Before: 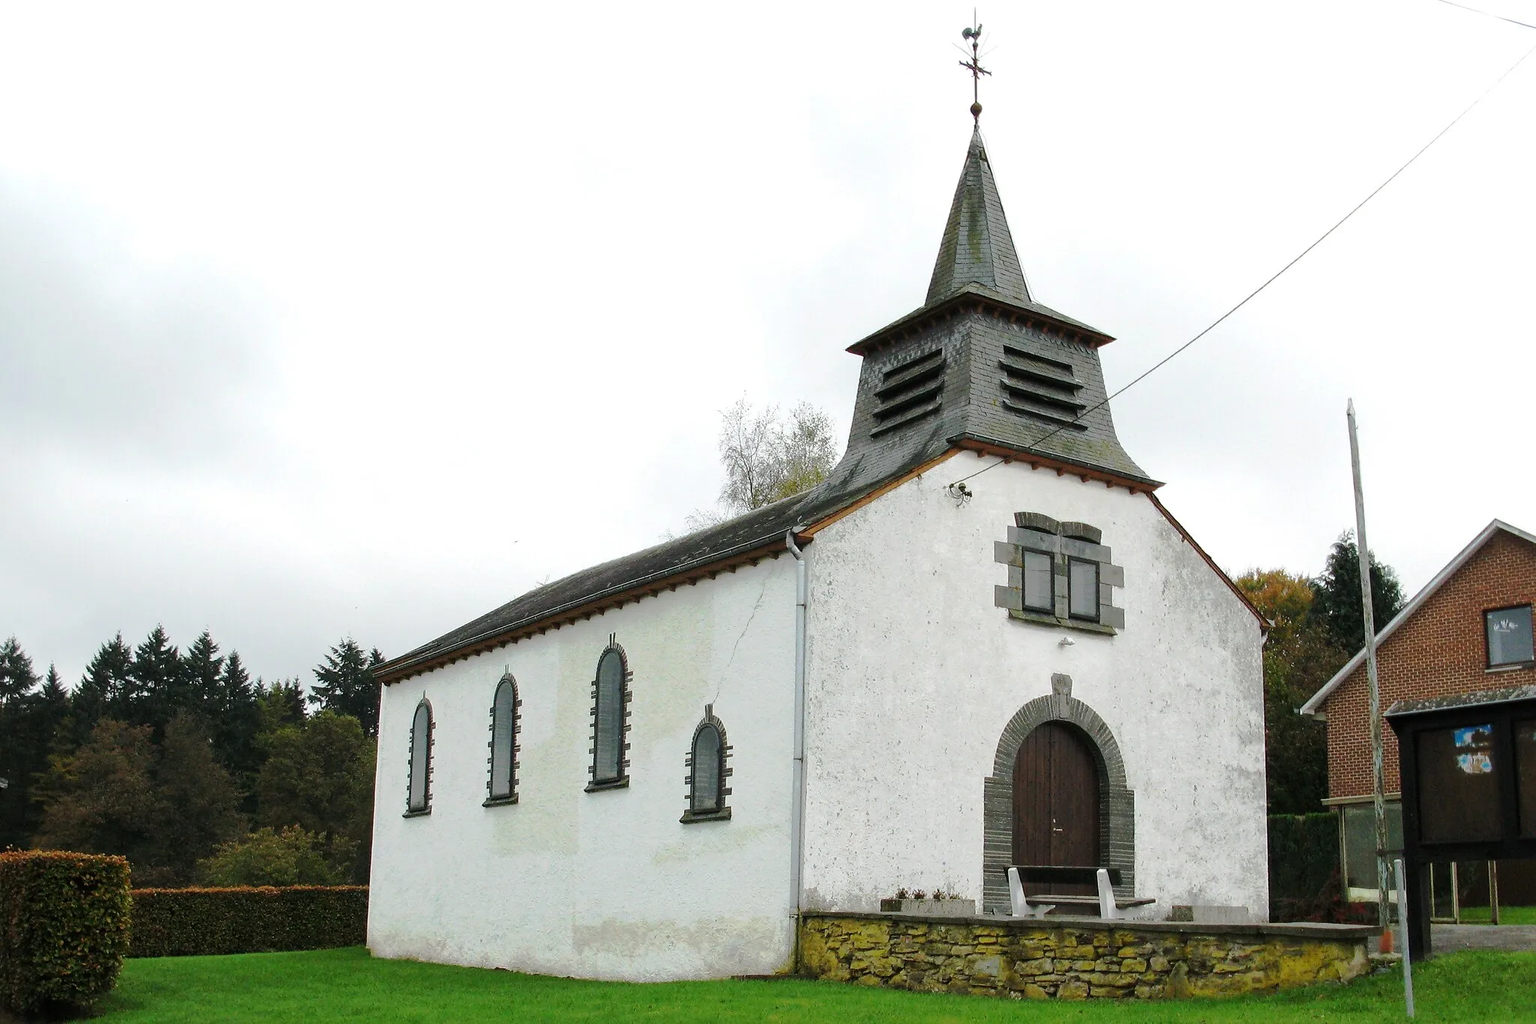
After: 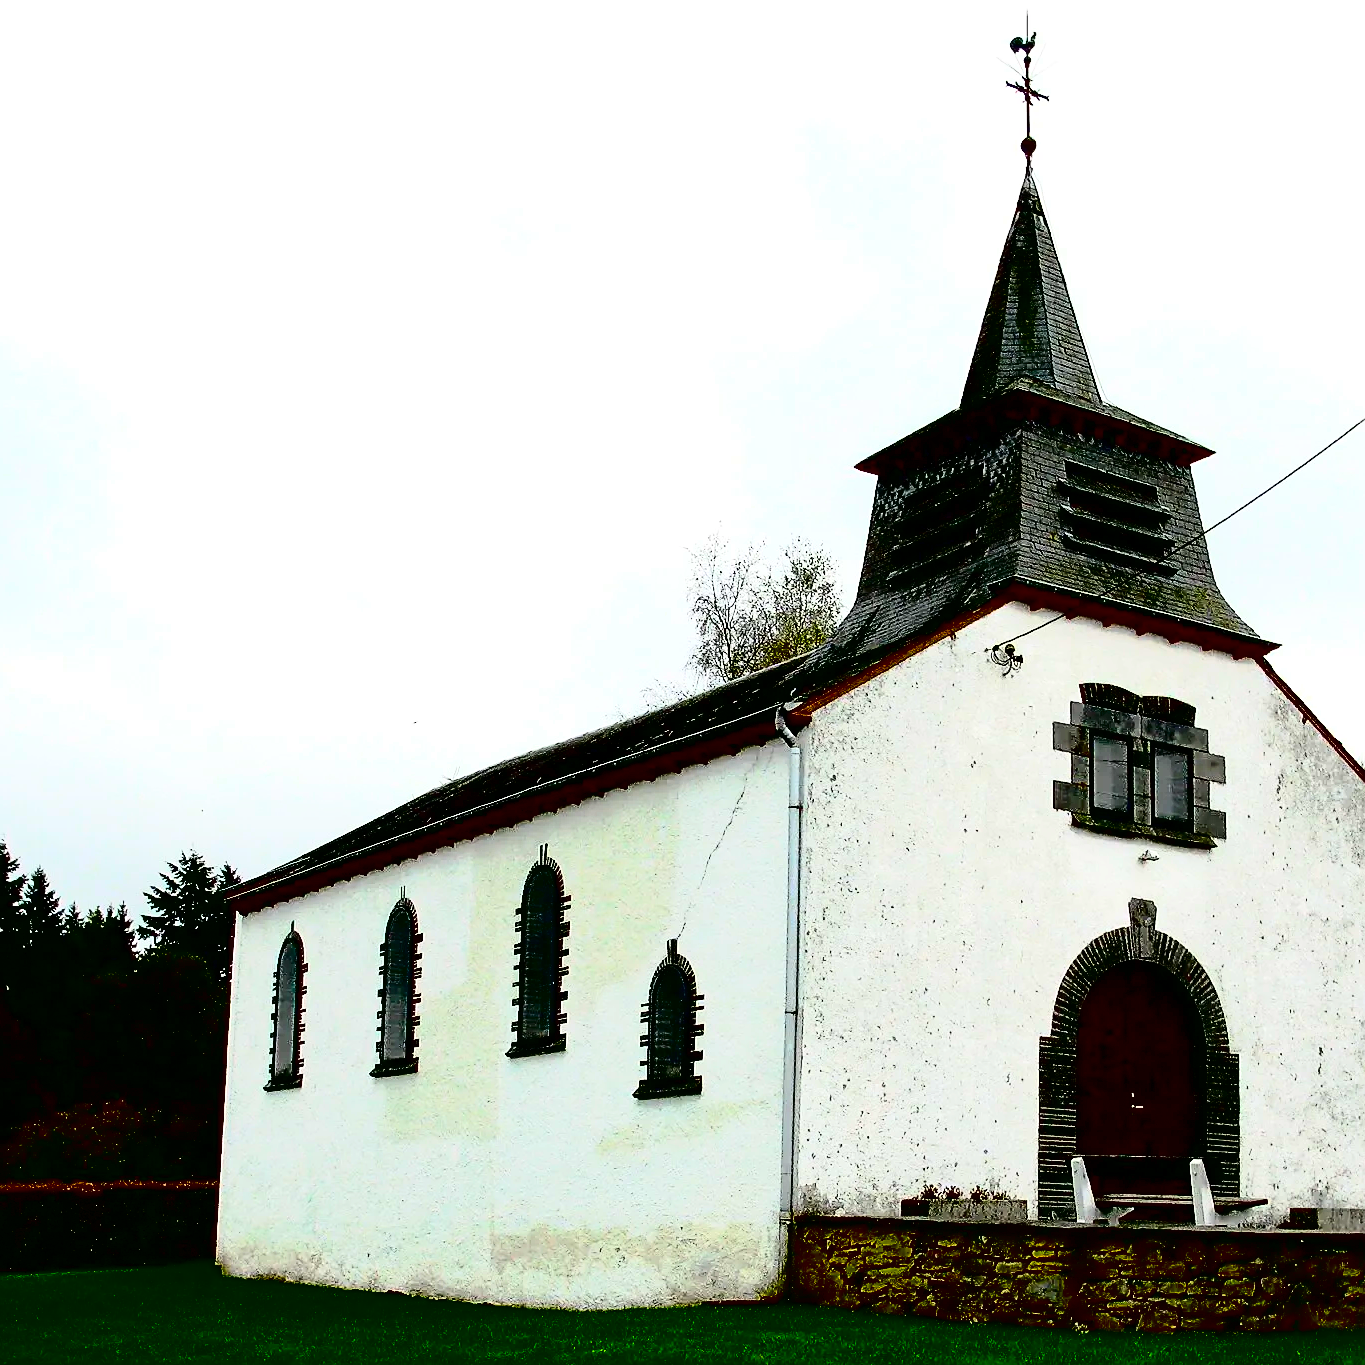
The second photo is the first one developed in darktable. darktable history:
crop and rotate: left 13.342%, right 19.991%
contrast brightness saturation: contrast 0.77, brightness -1, saturation 1
sharpen: on, module defaults
